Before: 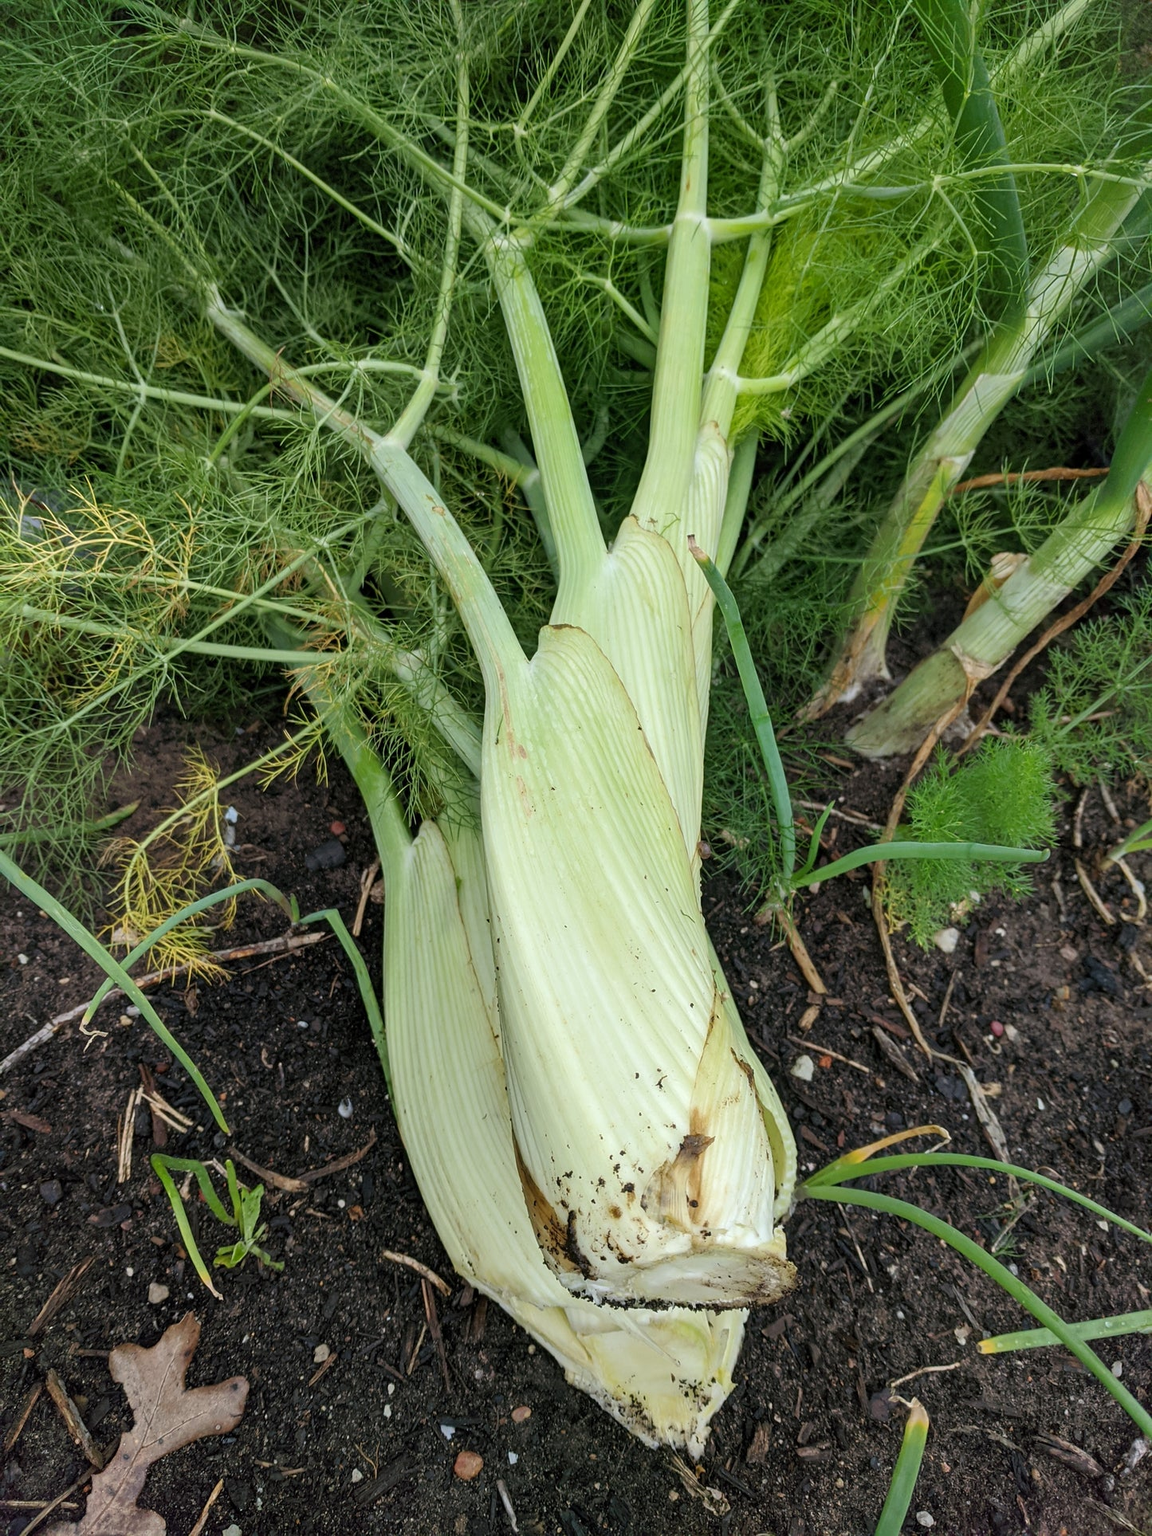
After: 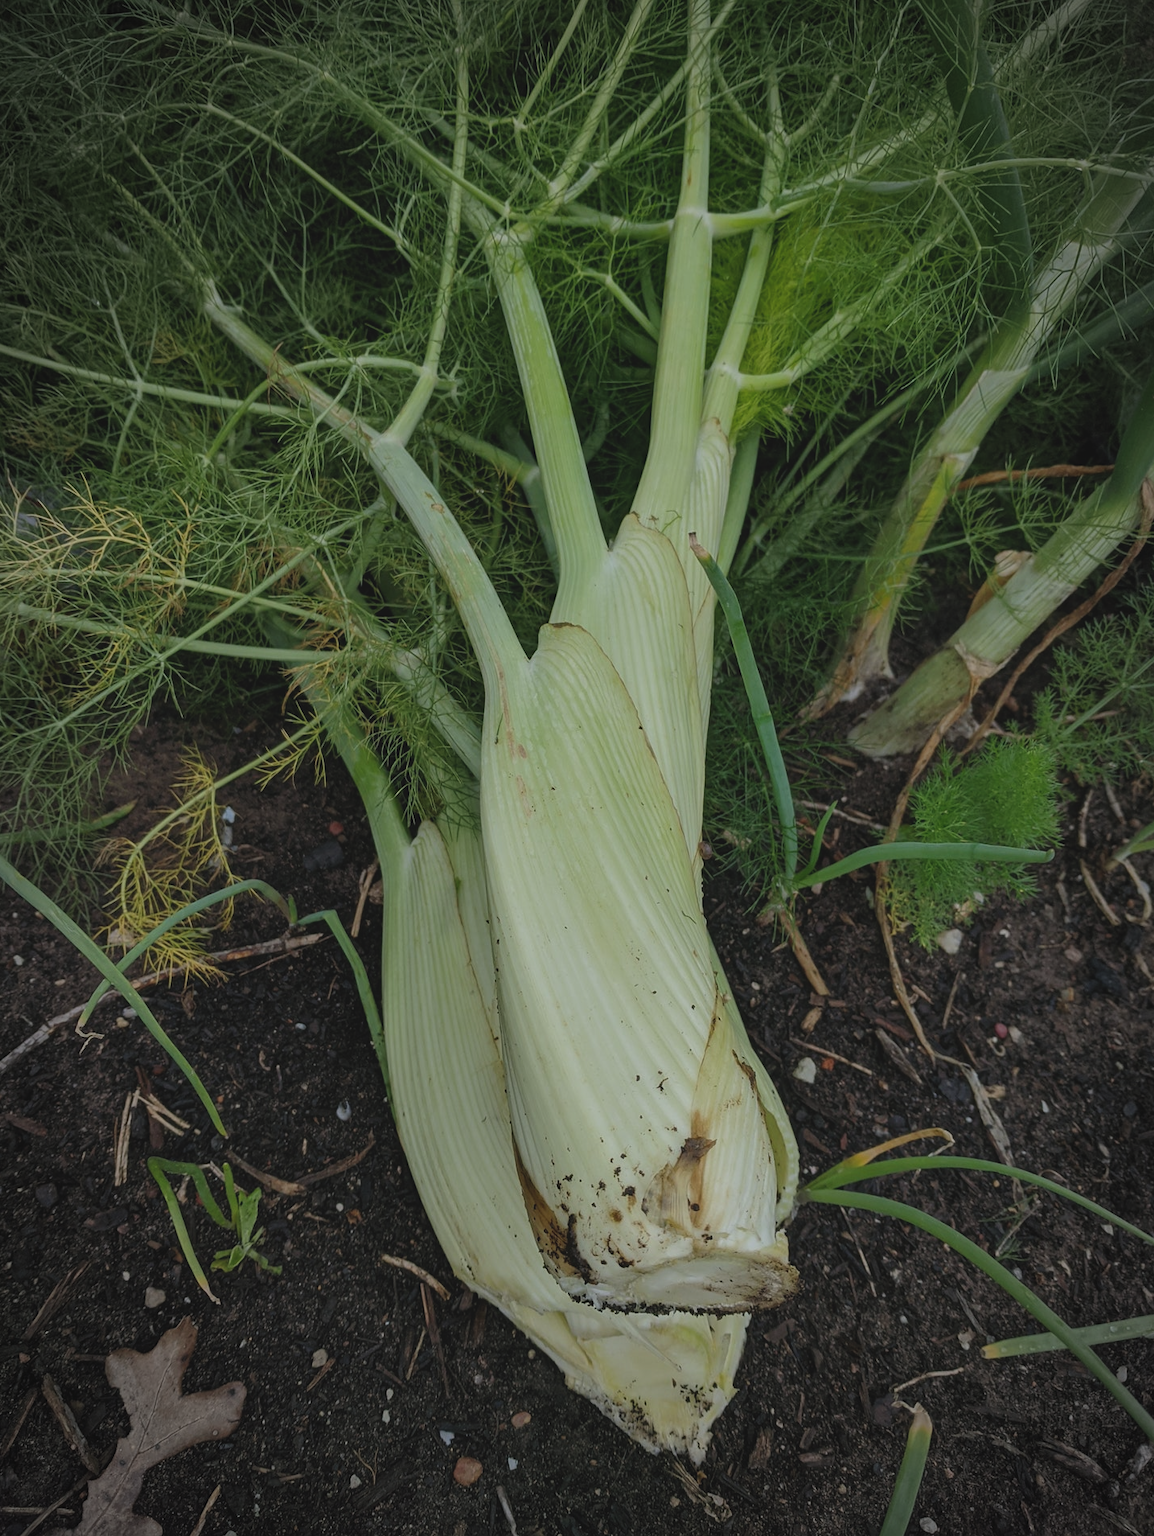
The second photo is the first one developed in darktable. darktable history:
crop: left 0.434%, top 0.485%, right 0.244%, bottom 0.386%
exposure: black level correction -0.016, exposure -1.018 EV, compensate highlight preservation false
vignetting: automatic ratio true
